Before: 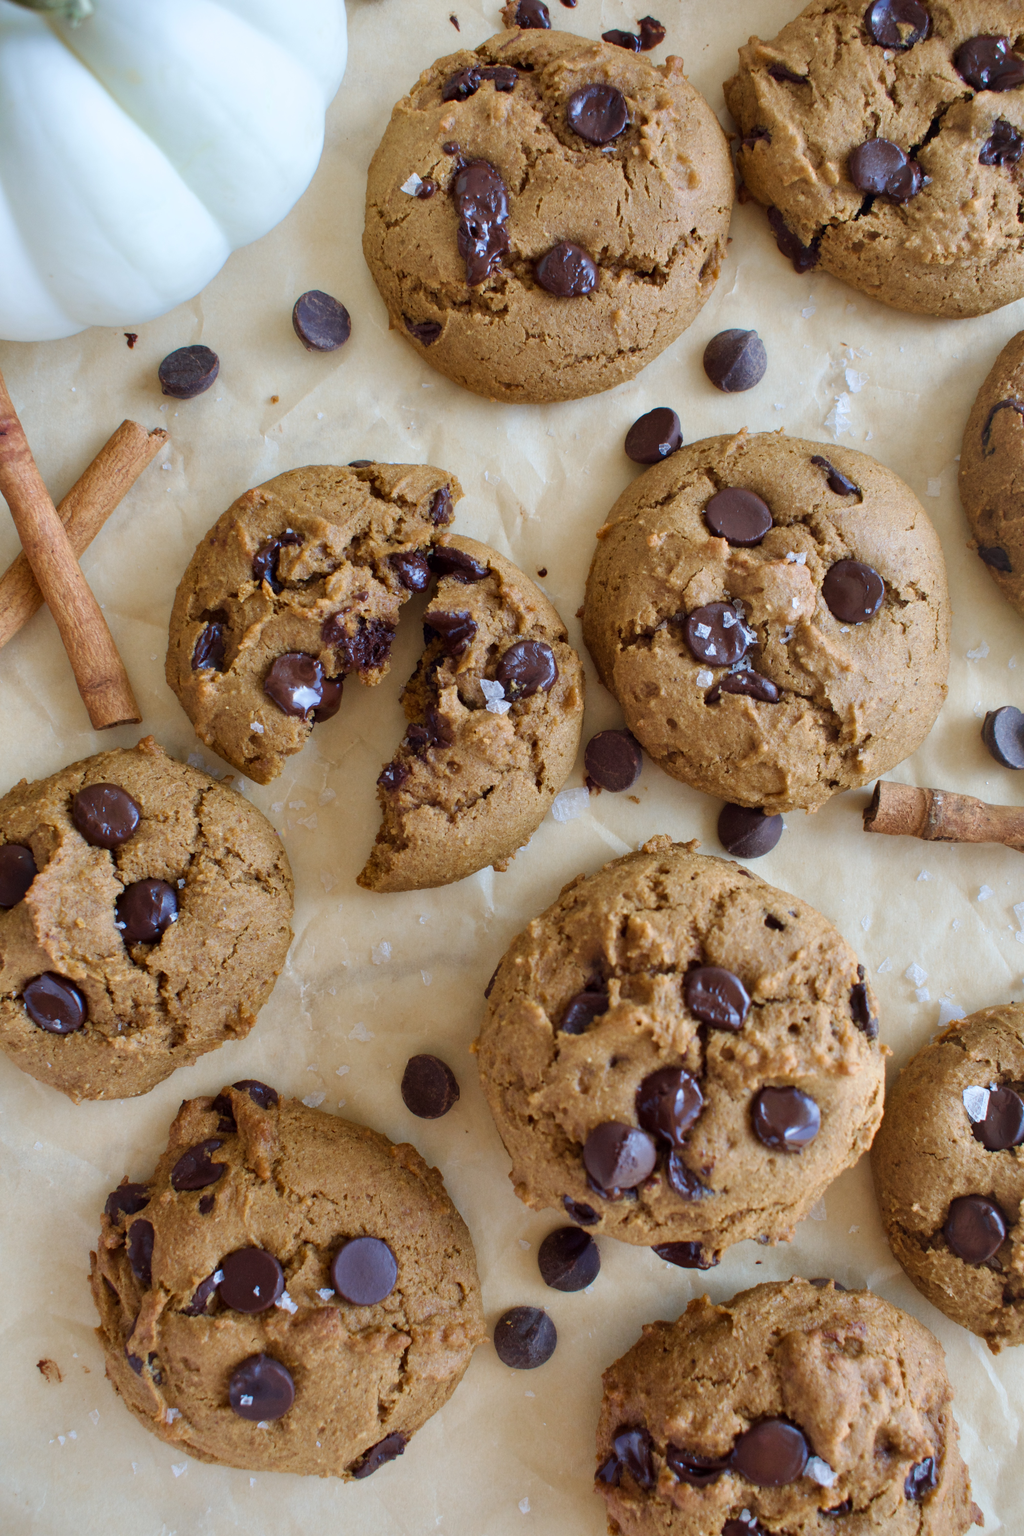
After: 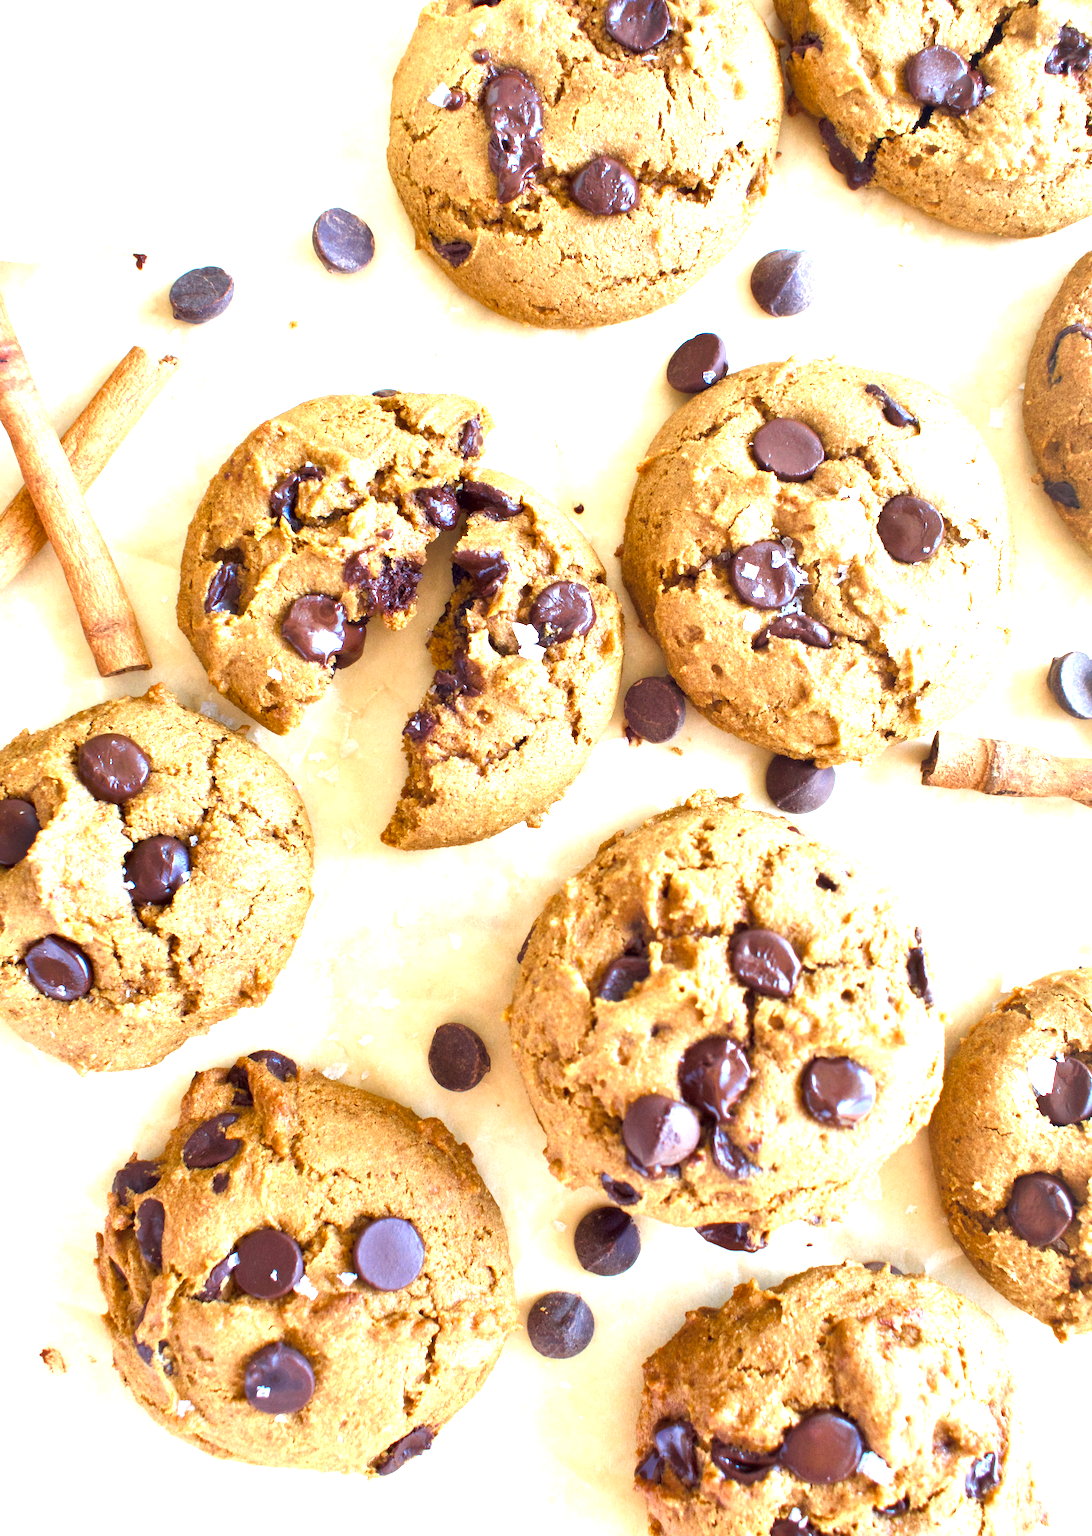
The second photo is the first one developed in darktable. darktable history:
crop and rotate: top 6.25%
tone equalizer: on, module defaults
exposure: exposure 2 EV, compensate exposure bias true, compensate highlight preservation false
color balance rgb: shadows fall-off 101%, linear chroma grading › mid-tones 7.63%, perceptual saturation grading › mid-tones 11.68%, mask middle-gray fulcrum 22.45%, global vibrance 10.11%, saturation formula JzAzBz (2021)
